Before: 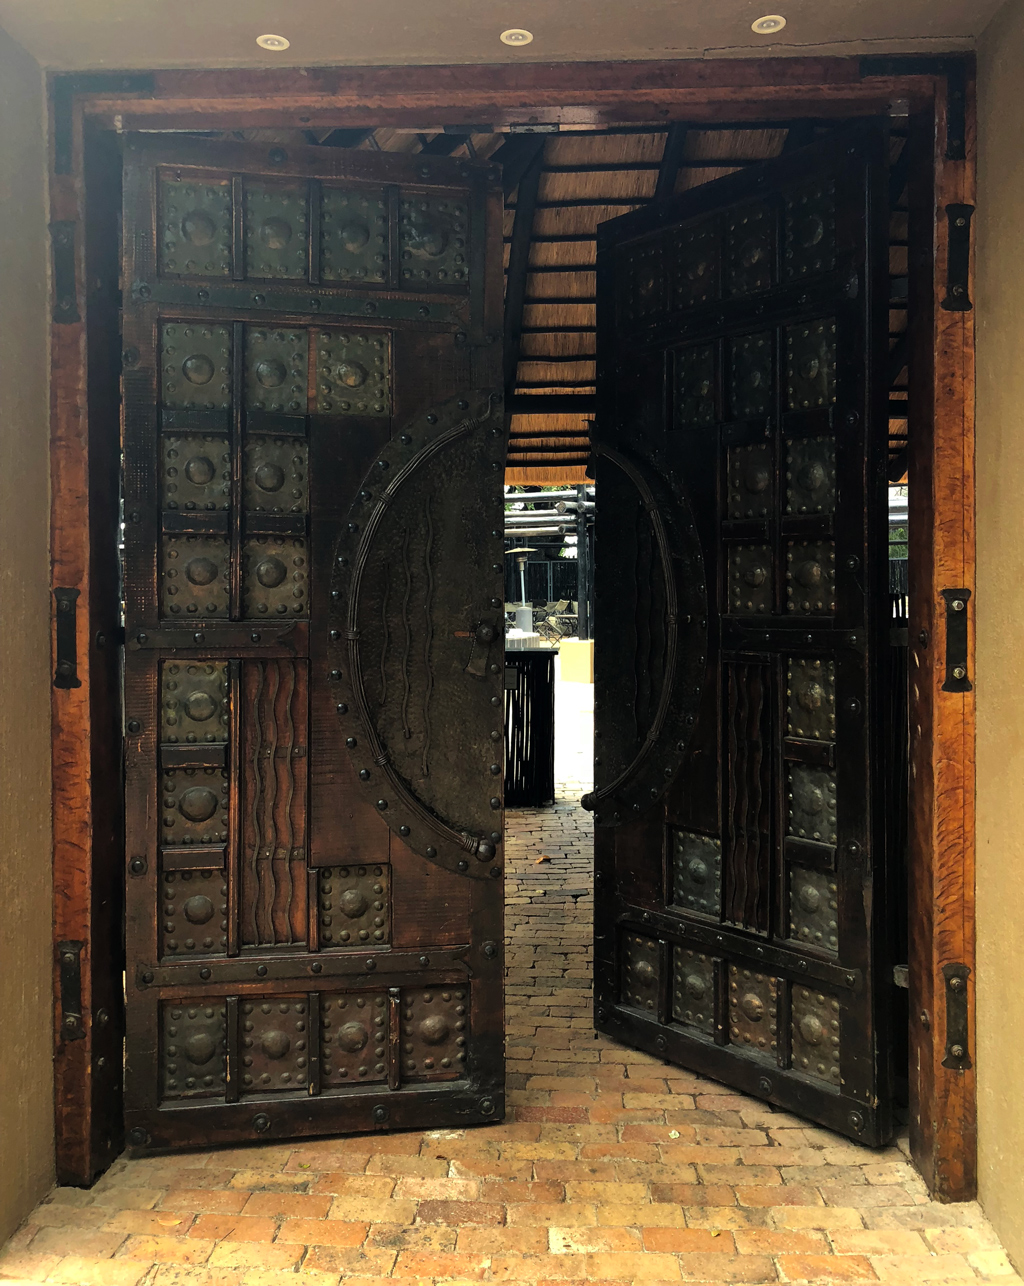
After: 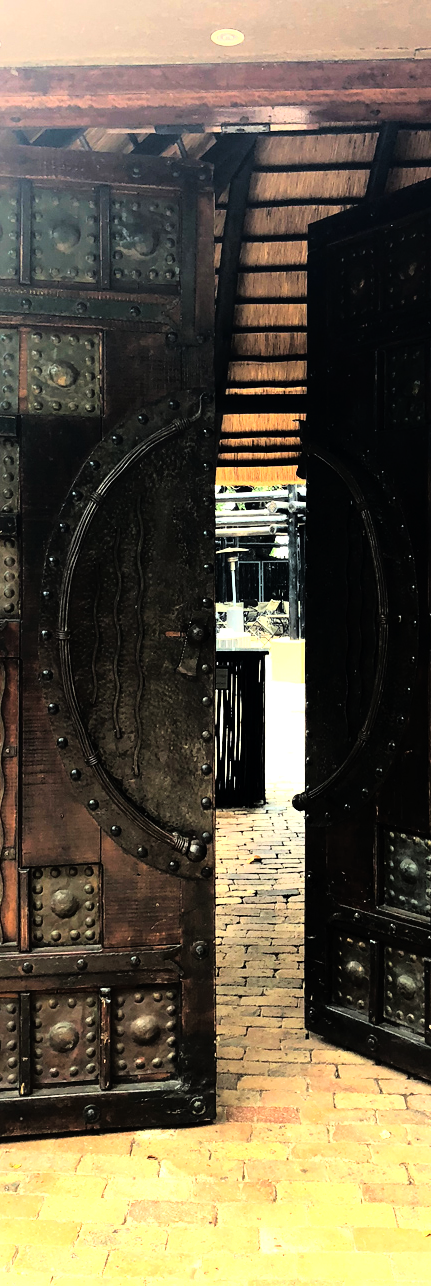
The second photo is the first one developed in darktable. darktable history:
base curve: curves: ch0 [(0, 0) (0.012, 0.01) (0.073, 0.168) (0.31, 0.711) (0.645, 0.957) (1, 1)], preserve colors average RGB
exposure: compensate exposure bias true, compensate highlight preservation false
tone equalizer: -8 EV -0.731 EV, -7 EV -0.722 EV, -6 EV -0.635 EV, -5 EV -0.398 EV, -3 EV 0.389 EV, -2 EV 0.6 EV, -1 EV 0.679 EV, +0 EV 0.733 EV
crop: left 28.308%, right 29.558%
